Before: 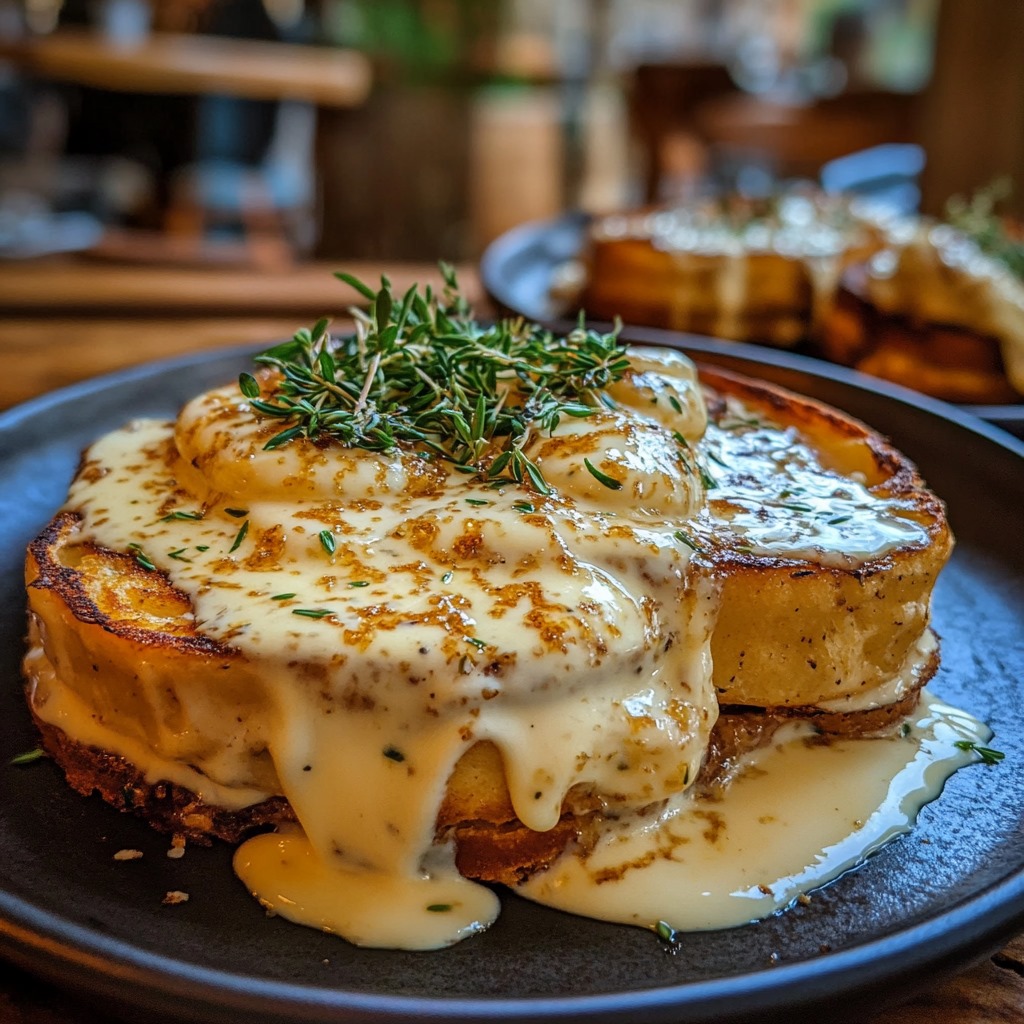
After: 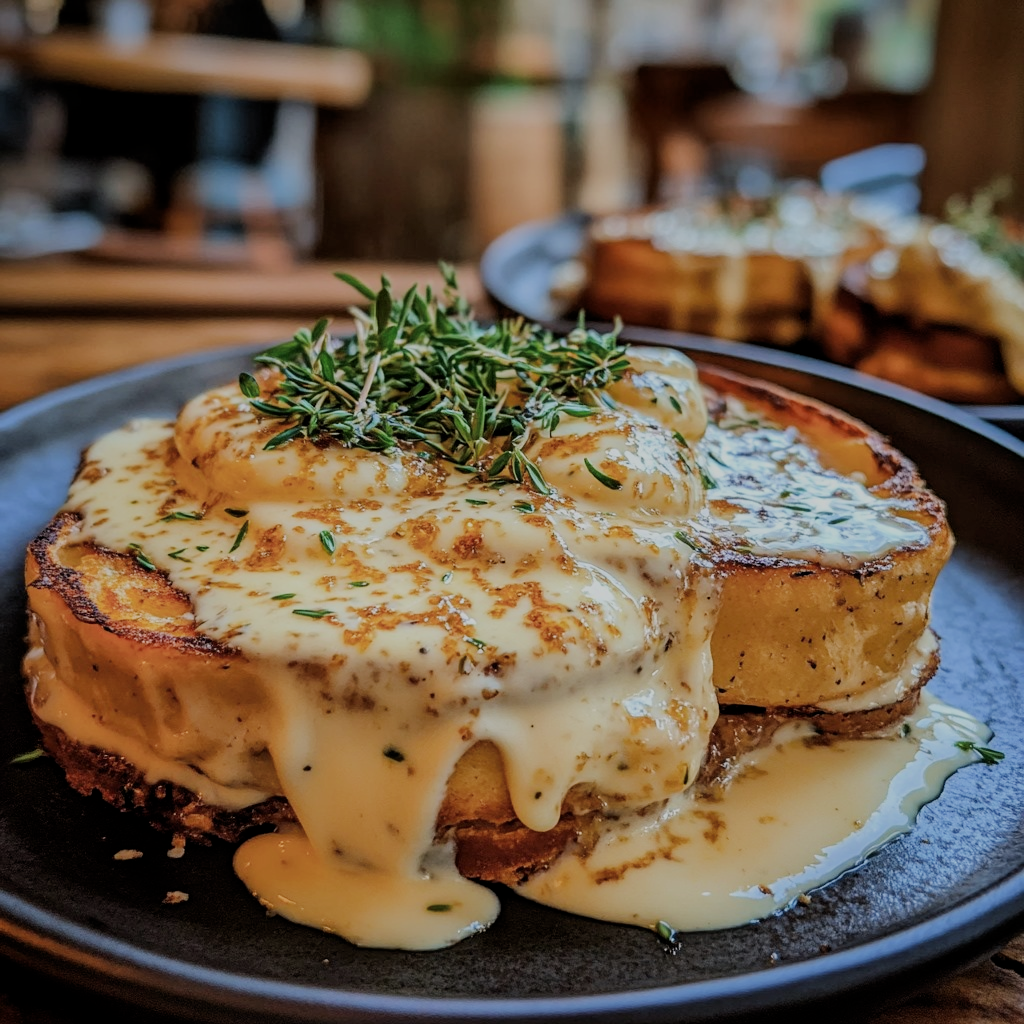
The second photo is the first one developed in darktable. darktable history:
filmic rgb: middle gray luminance 2.75%, black relative exposure -9.88 EV, white relative exposure 7 EV, dynamic range scaling 10.13%, target black luminance 0%, hardness 3.18, latitude 44.34%, contrast 0.677, highlights saturation mix 4.06%, shadows ↔ highlights balance 13.68%
tone equalizer: -8 EV -0.75 EV, -7 EV -0.667 EV, -6 EV -0.572 EV, -5 EV -0.388 EV, -3 EV 0.404 EV, -2 EV 0.6 EV, -1 EV 0.683 EV, +0 EV 0.737 EV, edges refinement/feathering 500, mask exposure compensation -1.27 EV, preserve details no
